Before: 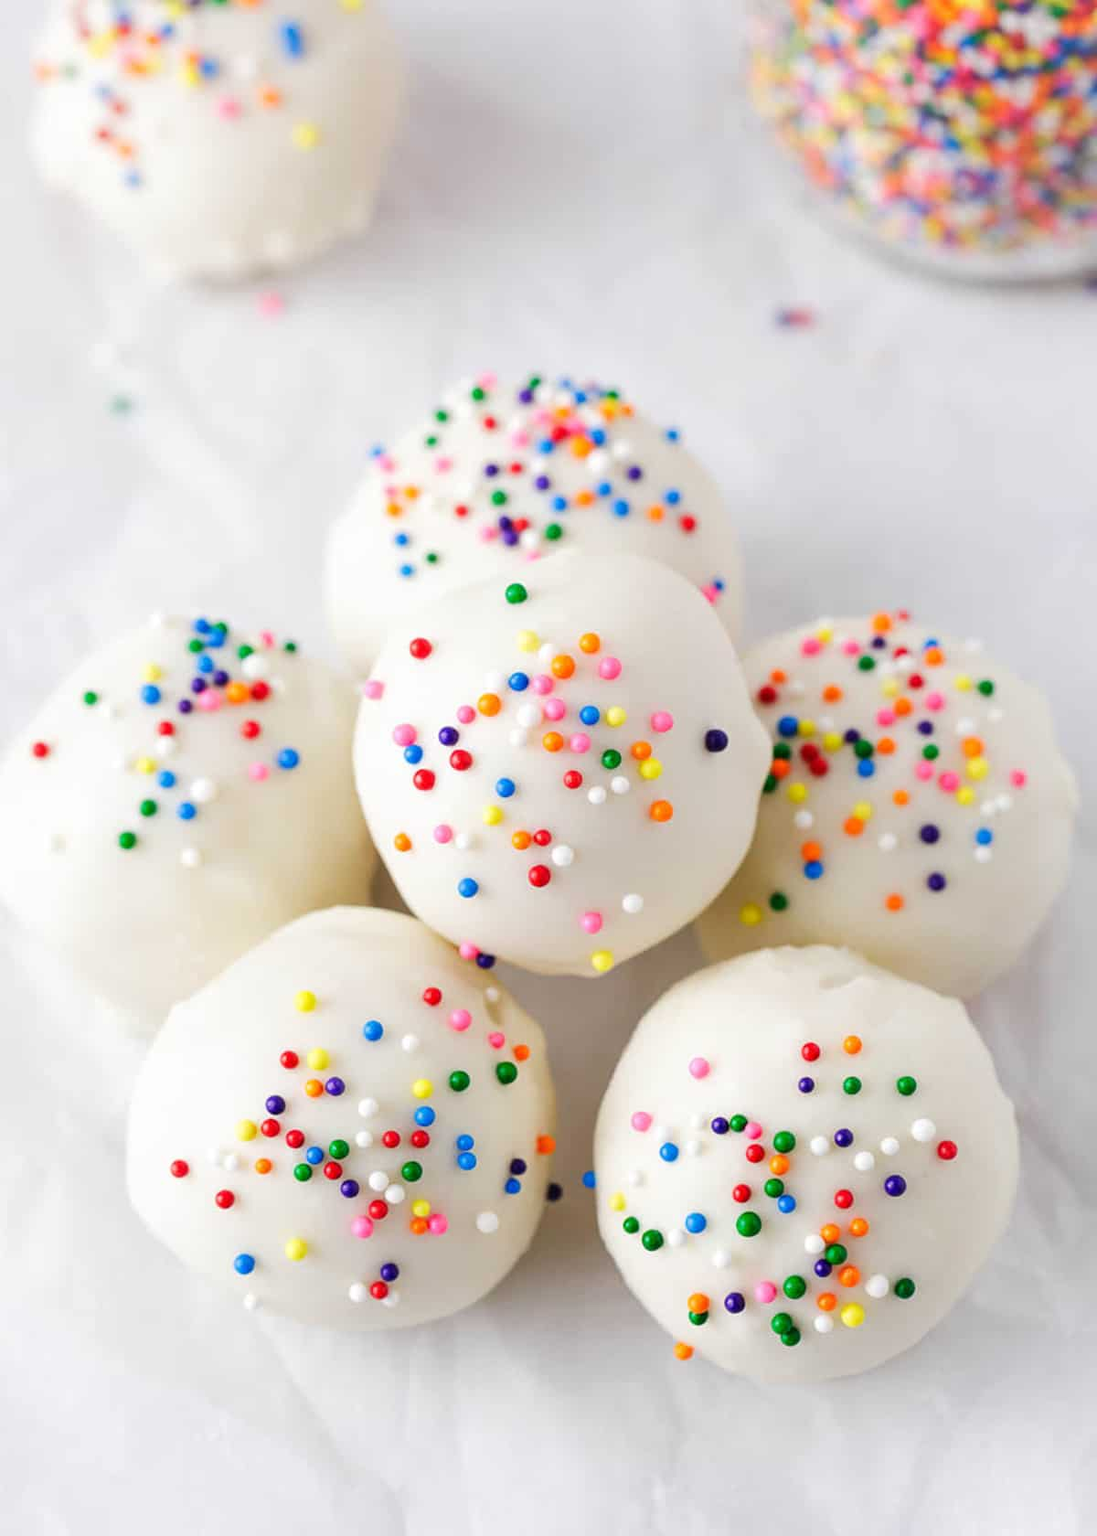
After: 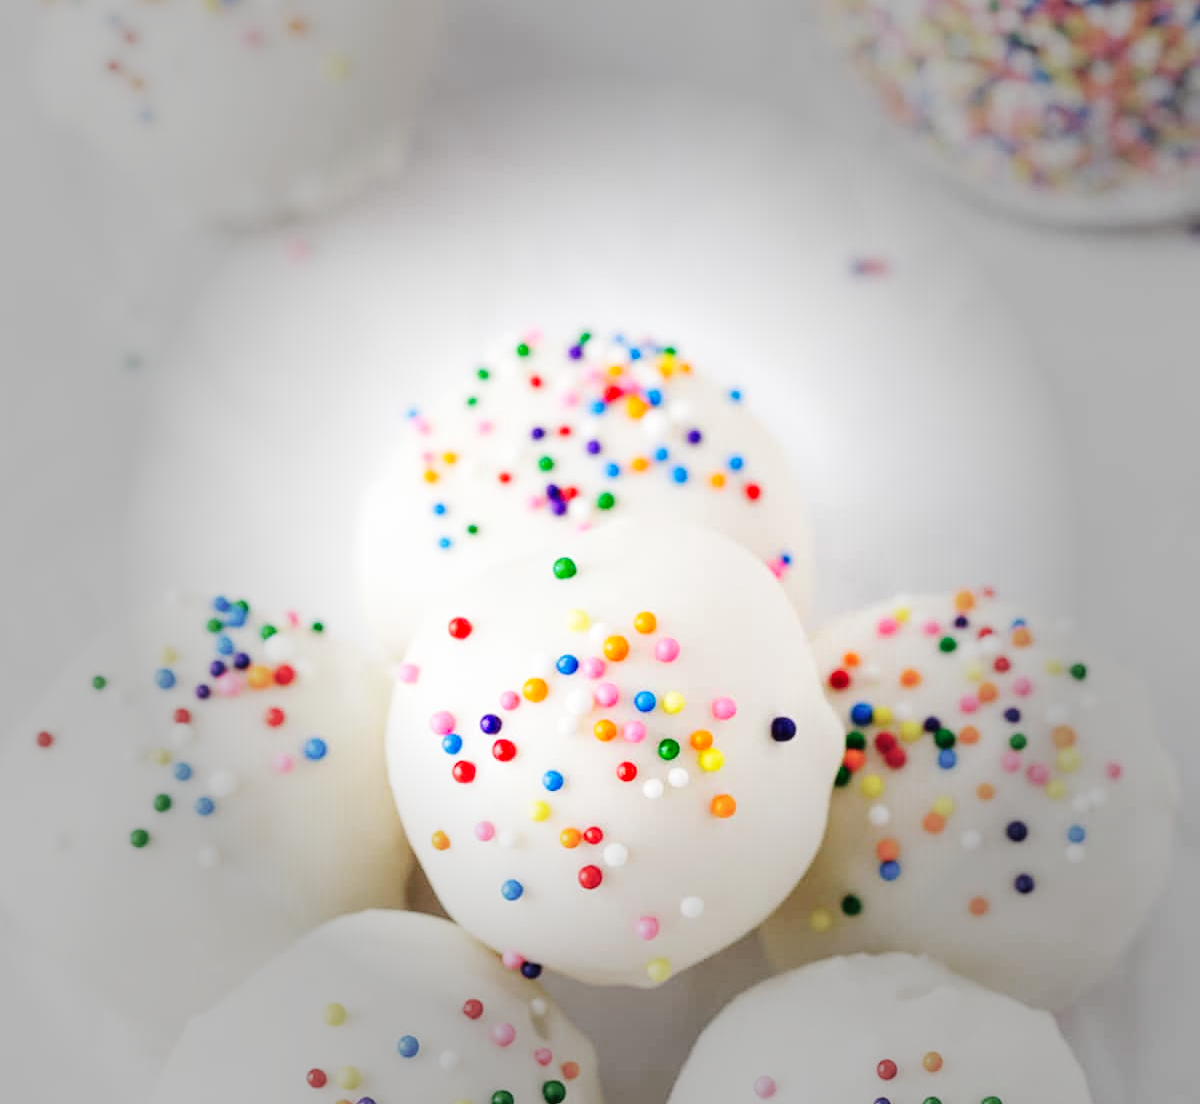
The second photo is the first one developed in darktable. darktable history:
exposure: compensate highlight preservation false
vignetting: fall-off start 39.42%, fall-off radius 40.51%
crop and rotate: top 4.874%, bottom 29.389%
base curve: curves: ch0 [(0, 0) (0.036, 0.025) (0.121, 0.166) (0.206, 0.329) (0.605, 0.79) (1, 1)], preserve colors none
